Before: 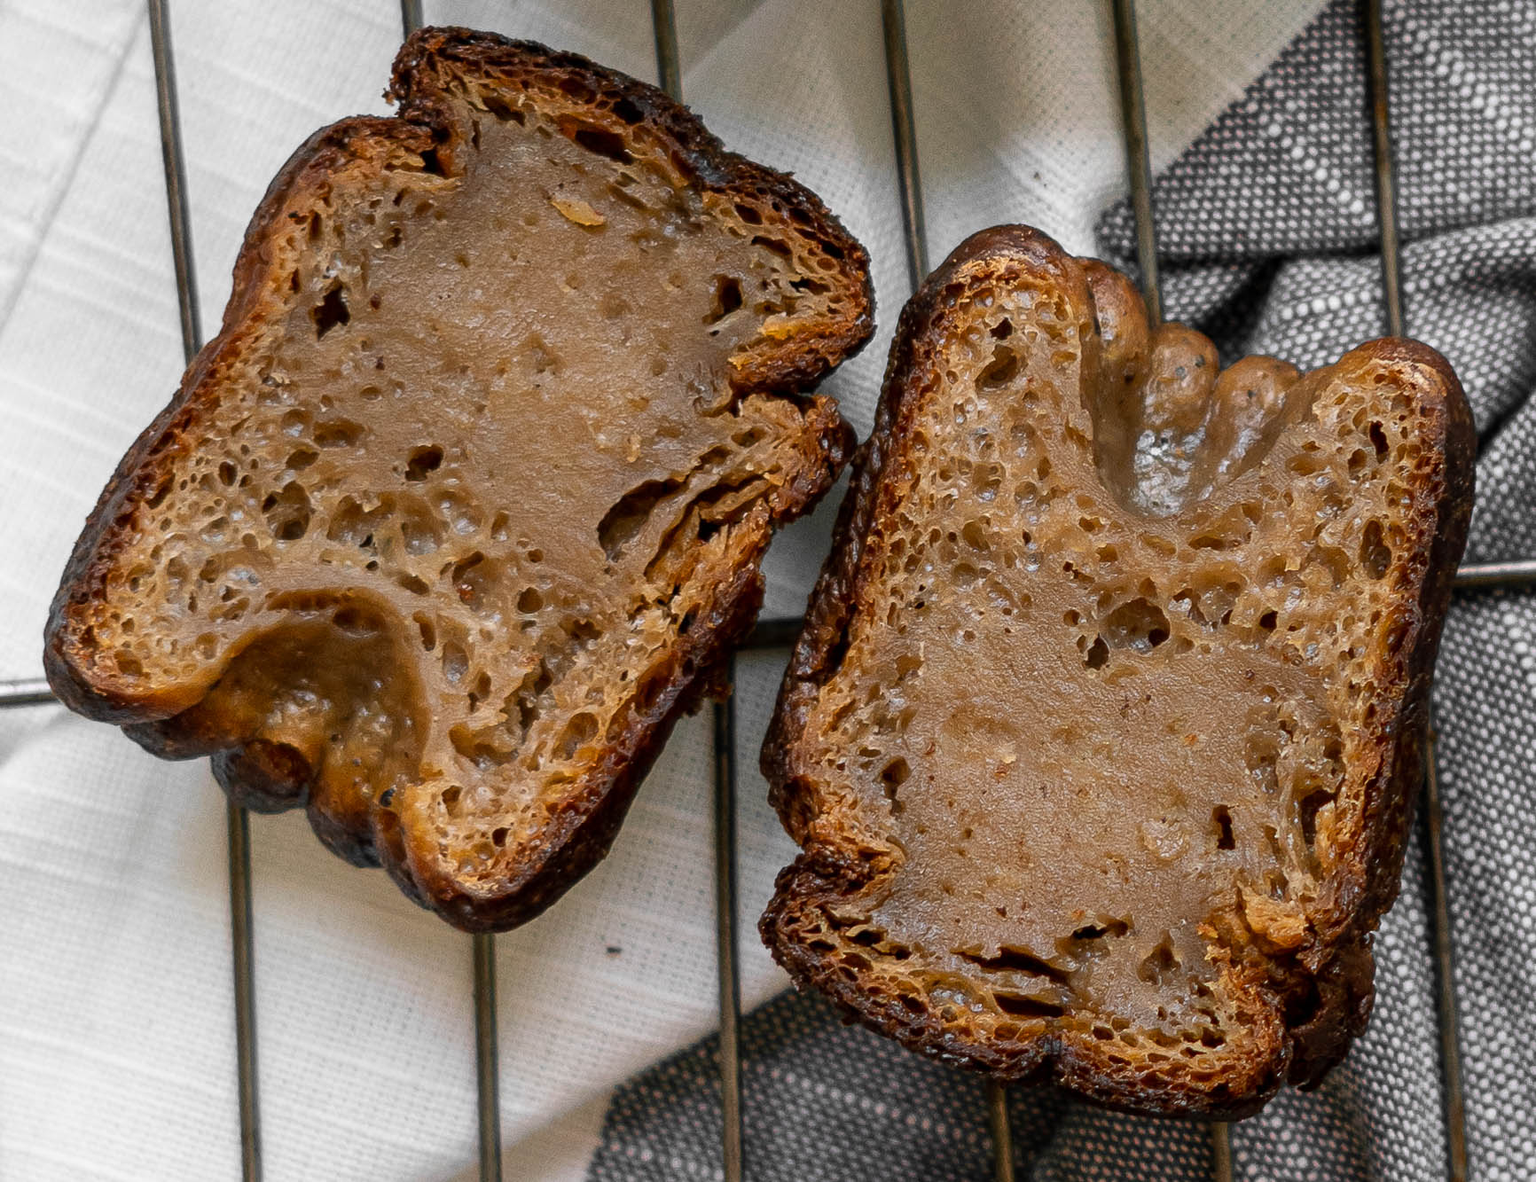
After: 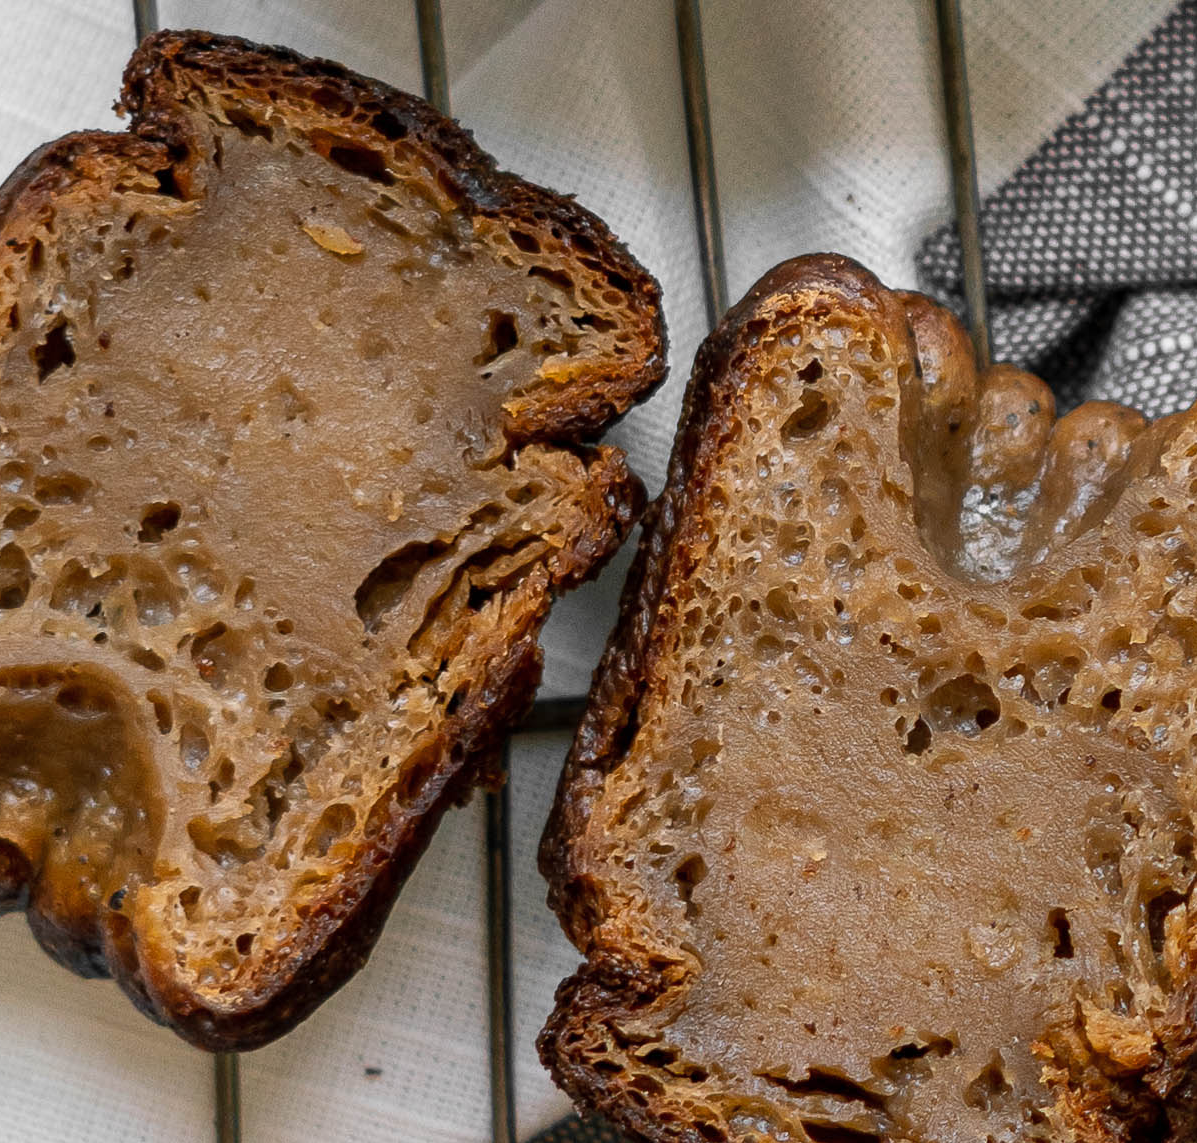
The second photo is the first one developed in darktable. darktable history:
levels: white 90.71%
crop: left 18.447%, right 12.405%, bottom 14.251%
shadows and highlights: radius 127.19, shadows 21.16, highlights -21.97, low approximation 0.01
